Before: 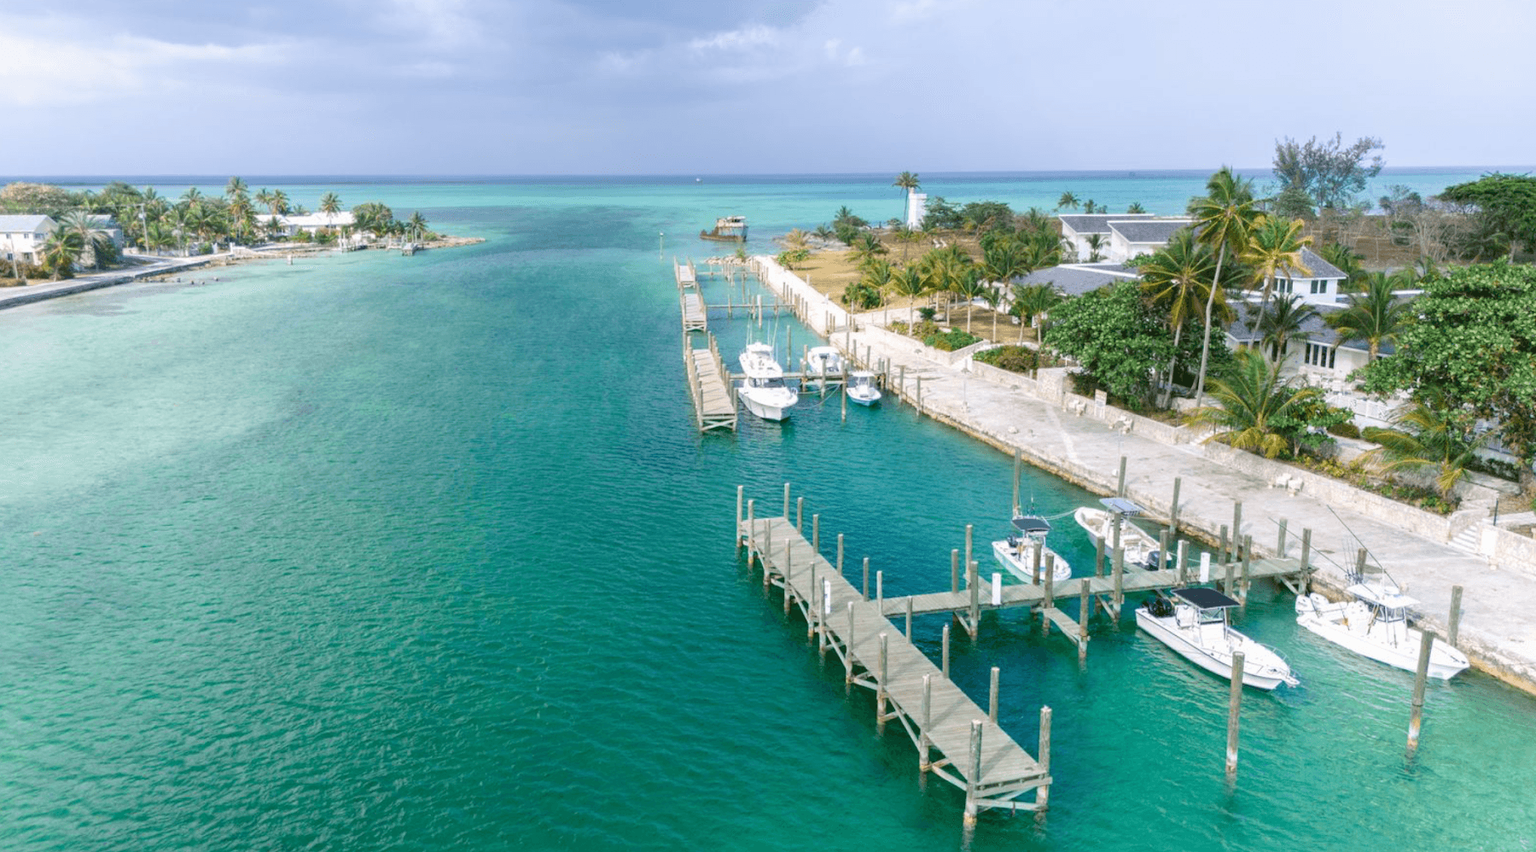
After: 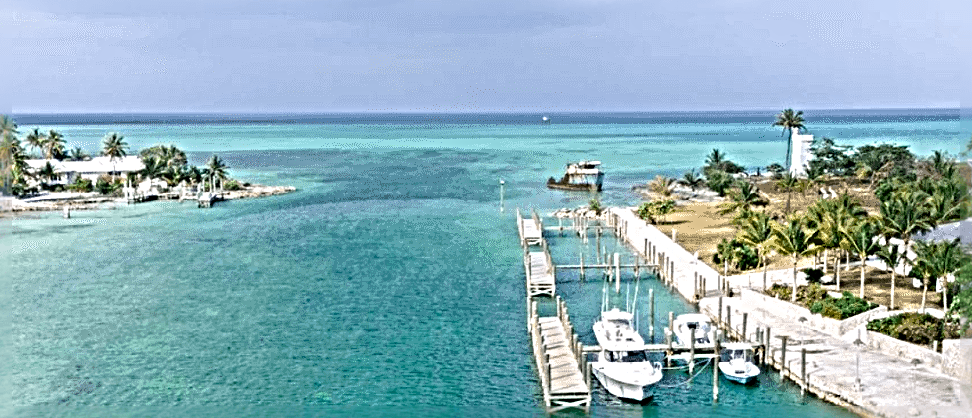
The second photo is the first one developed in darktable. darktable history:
crop: left 15.19%, top 9.296%, right 30.797%, bottom 48.744%
sharpen: radius 6.253, amount 1.802, threshold 0.04
